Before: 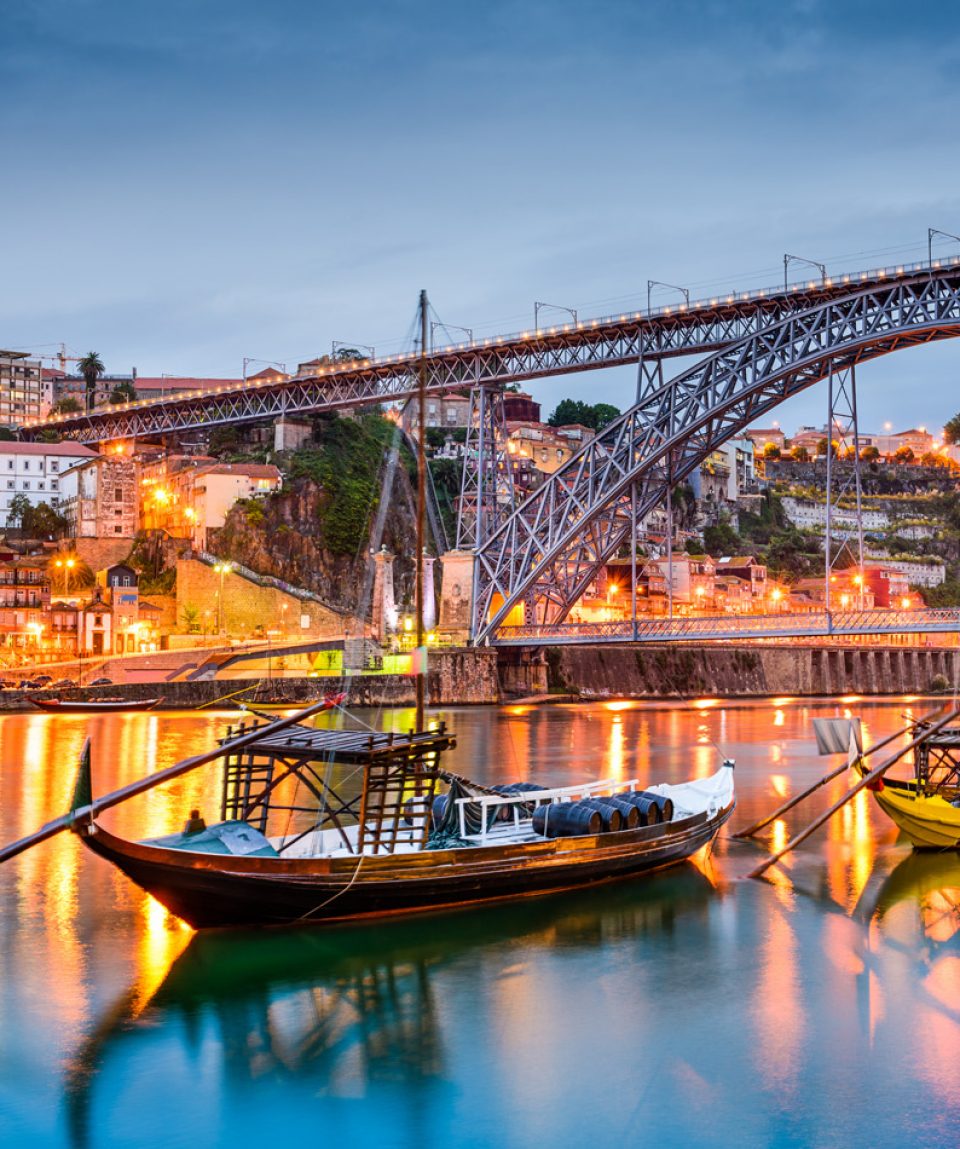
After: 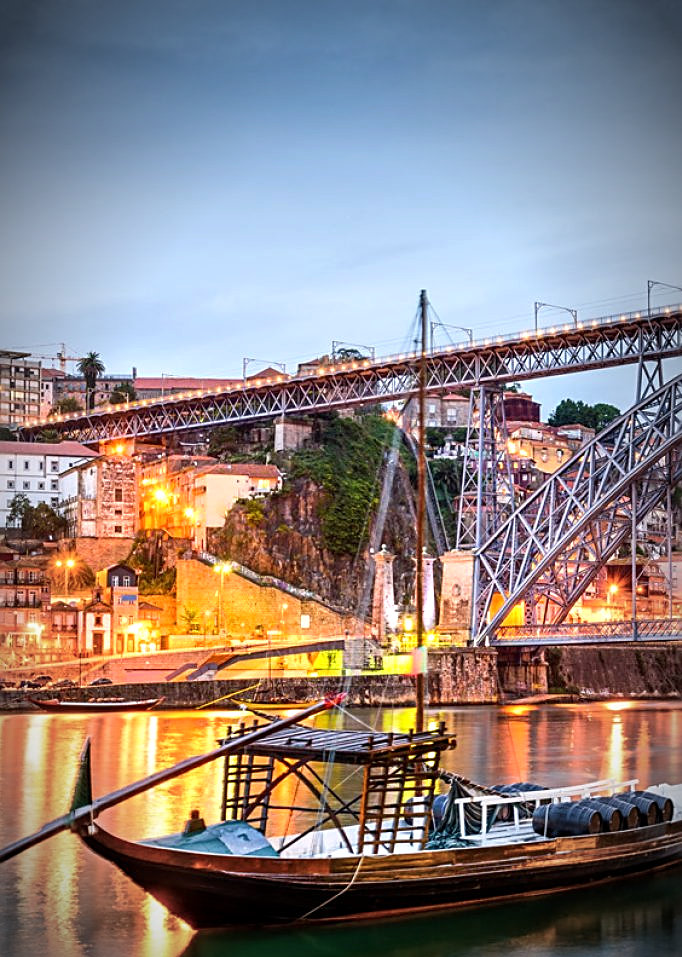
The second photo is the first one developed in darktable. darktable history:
crop: right 28.885%, bottom 16.626%
exposure: black level correction 0.001, exposure 0.5 EV, compensate exposure bias true, compensate highlight preservation false
sharpen: on, module defaults
vignetting: fall-off start 67.5%, fall-off radius 67.23%, brightness -0.813, automatic ratio true
